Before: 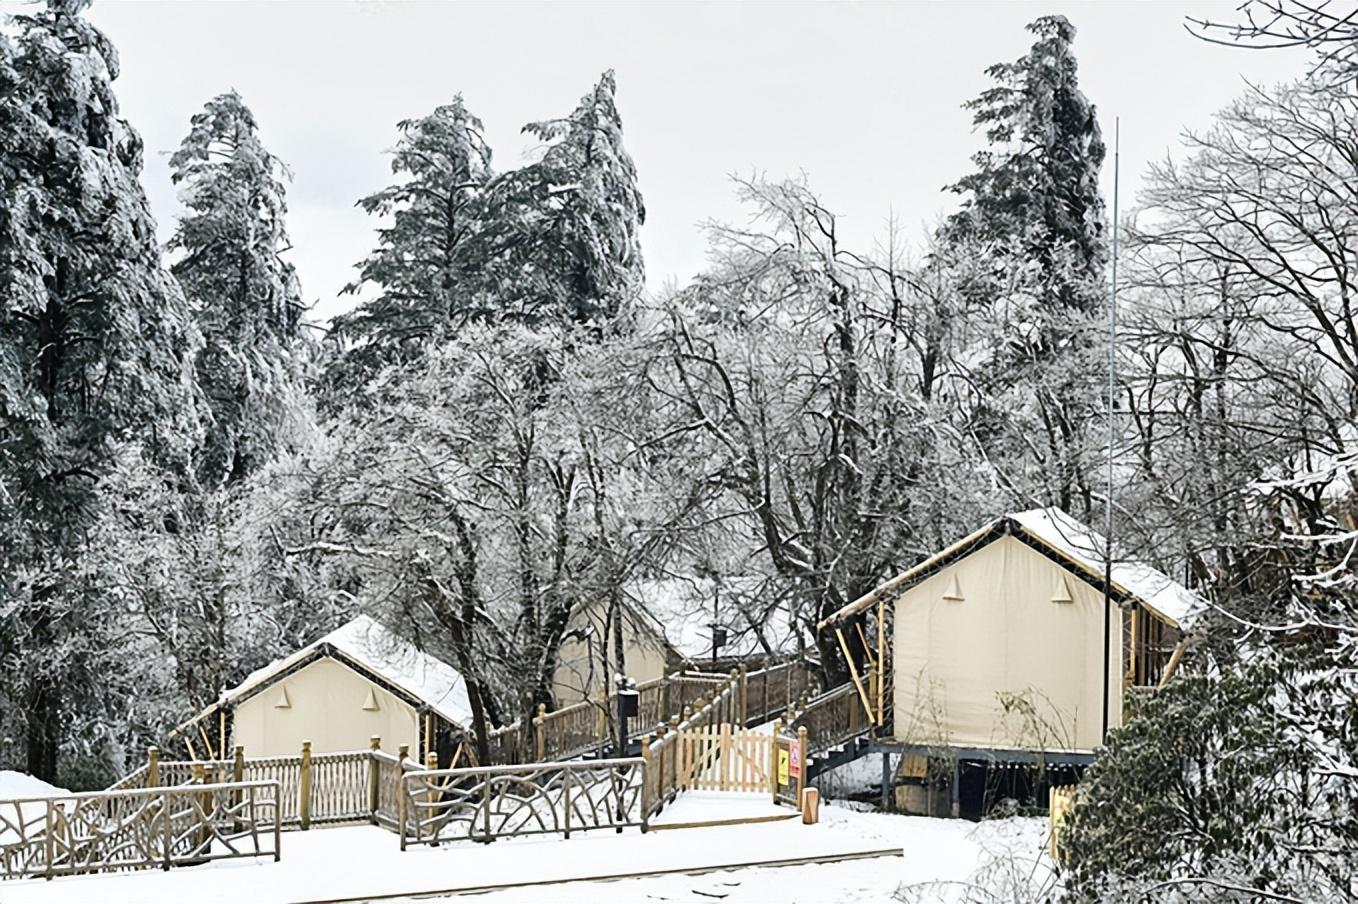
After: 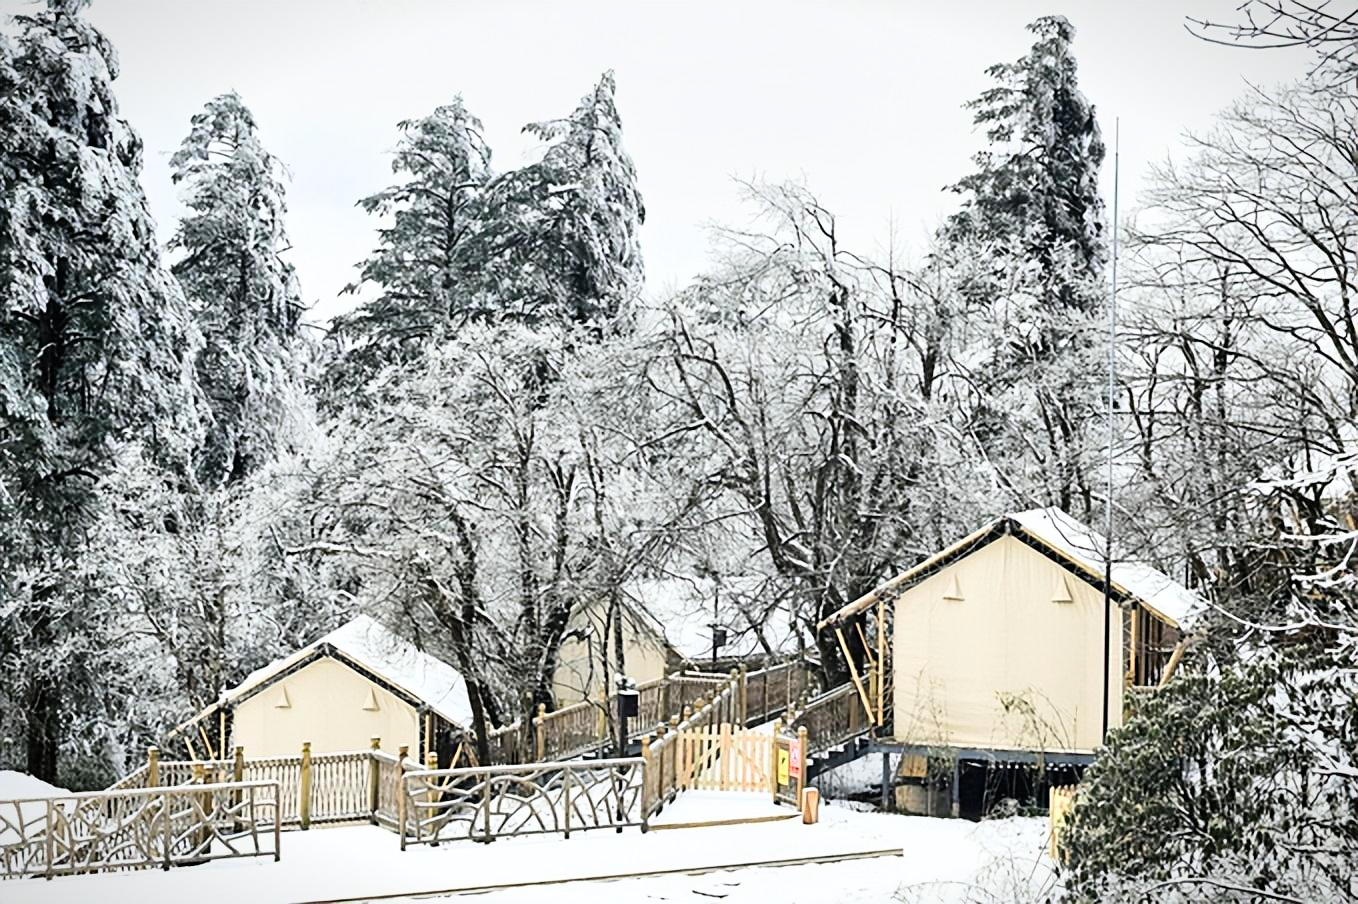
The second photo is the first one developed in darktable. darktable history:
vignetting: fall-off start 100%, fall-off radius 64.94%, automatic ratio true, unbound false
tone curve: curves: ch0 [(0, 0) (0.004, 0.001) (0.133, 0.132) (0.325, 0.395) (0.455, 0.565) (0.832, 0.925) (1, 1)], color space Lab, linked channels, preserve colors none
